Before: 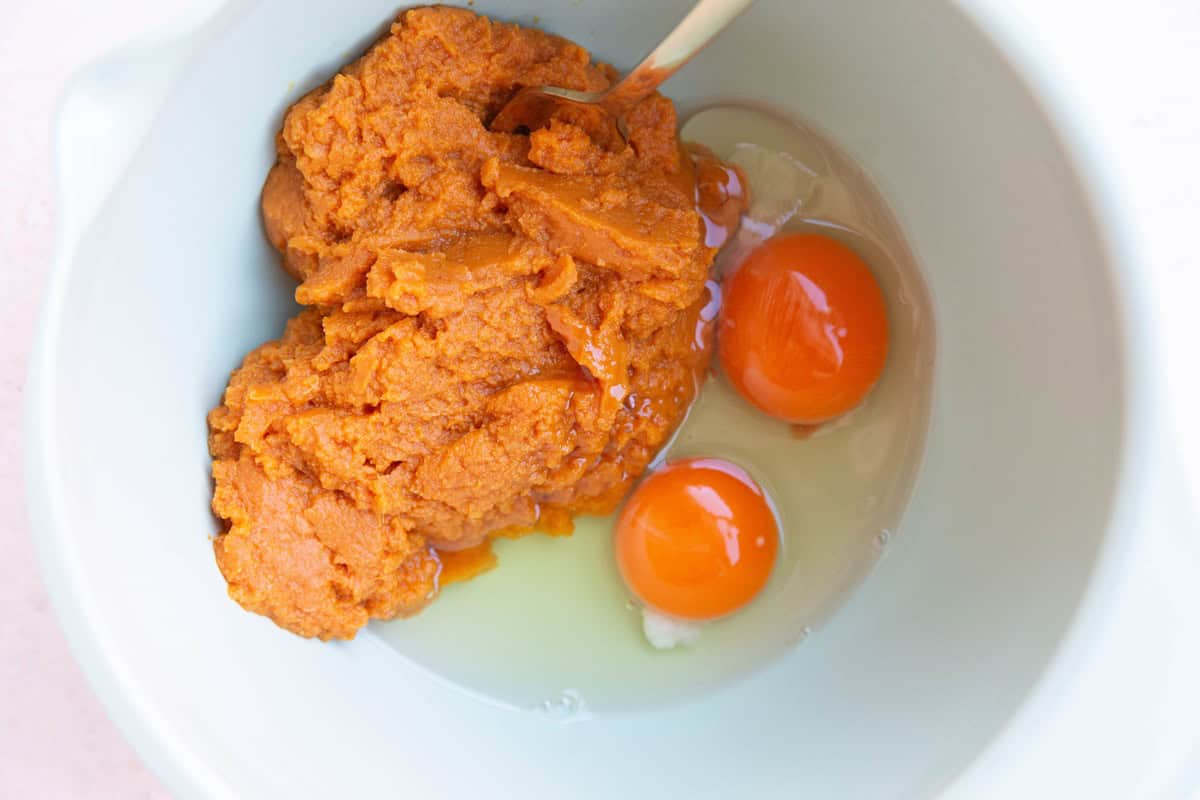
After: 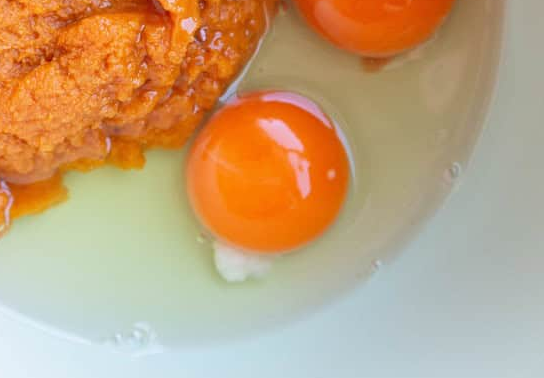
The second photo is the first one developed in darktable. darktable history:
crop: left 35.796%, top 45.892%, right 18.087%, bottom 6.072%
